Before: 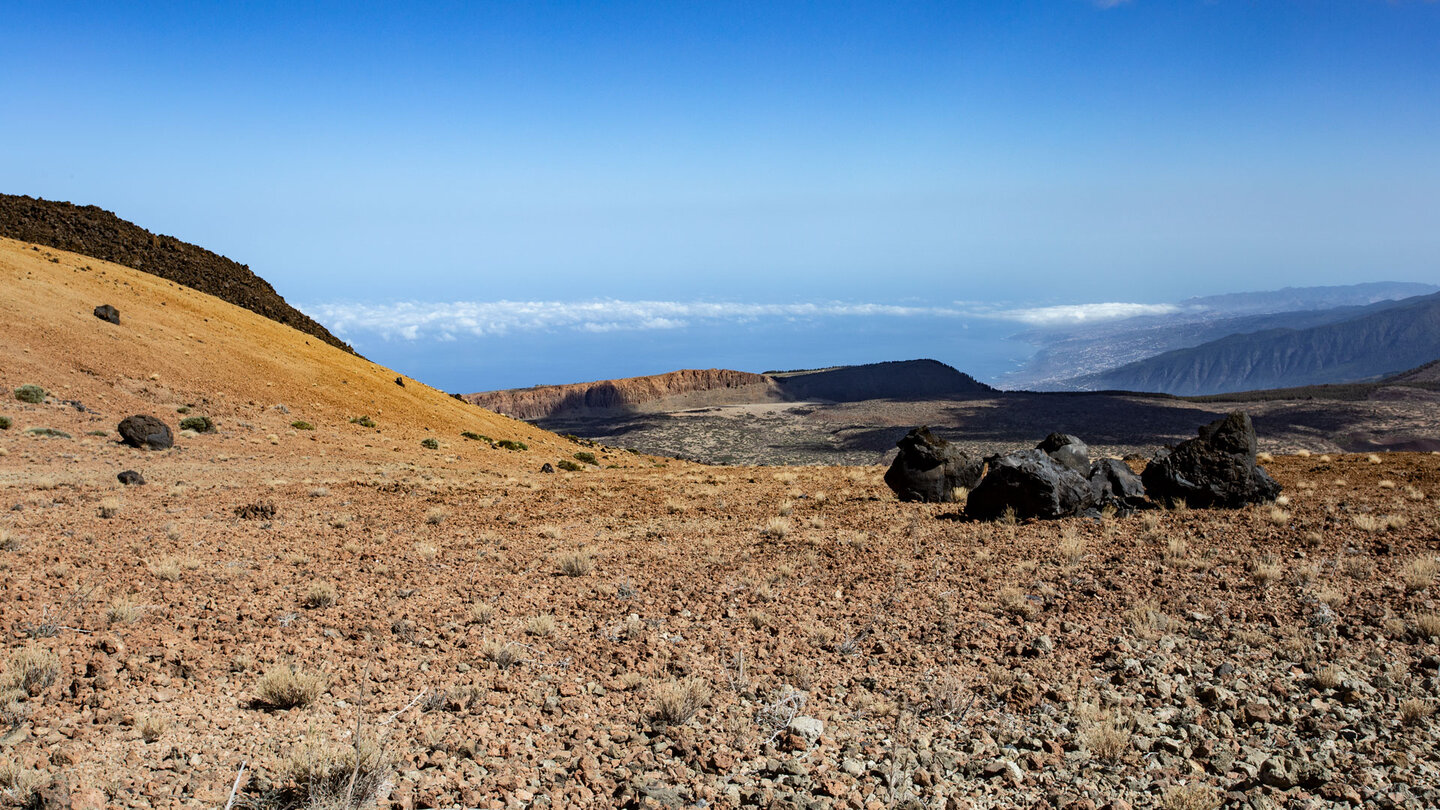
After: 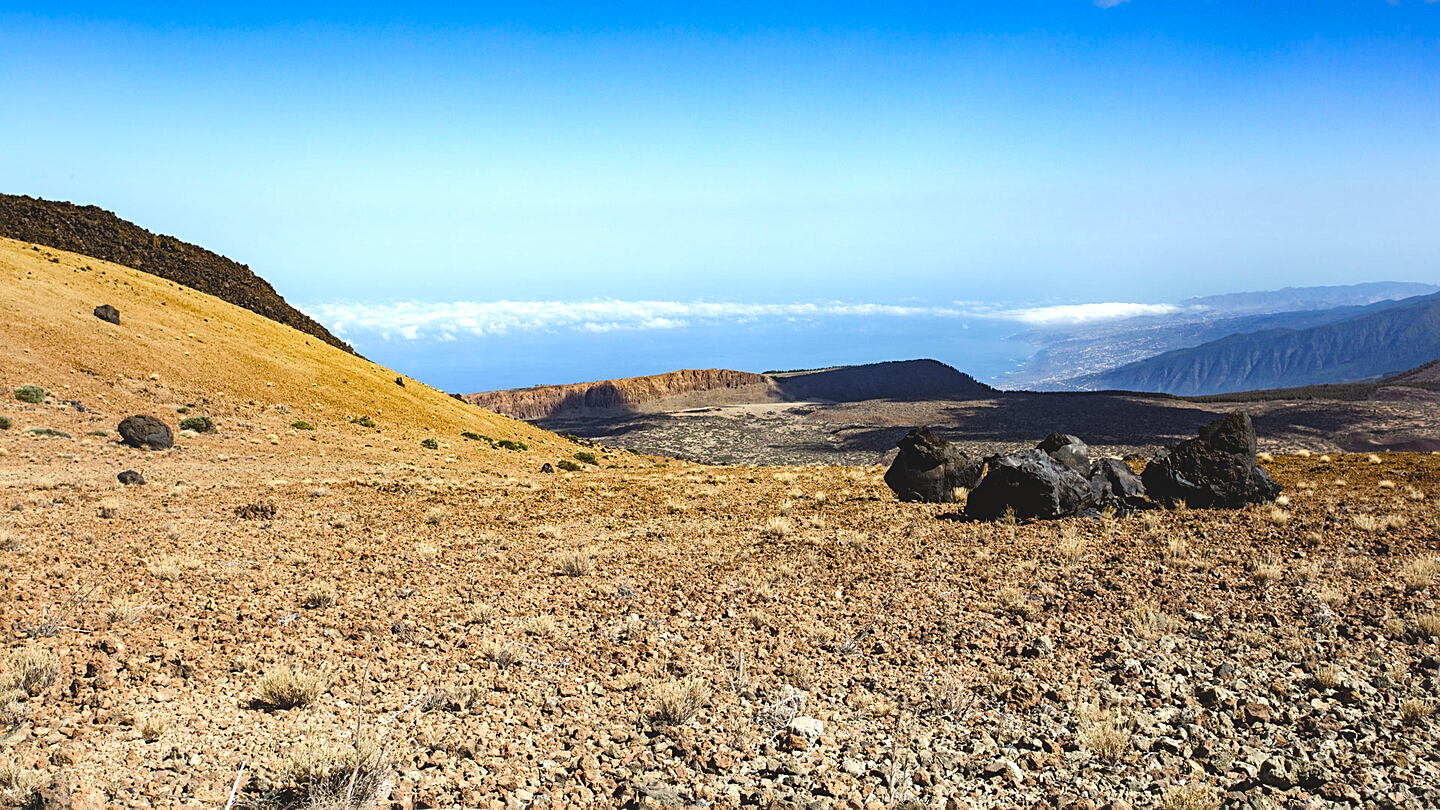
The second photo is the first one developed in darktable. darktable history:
tone equalizer: -8 EV -0.754 EV, -7 EV -0.707 EV, -6 EV -0.574 EV, -5 EV -0.402 EV, -3 EV 0.404 EV, -2 EV 0.6 EV, -1 EV 0.679 EV, +0 EV 0.73 EV, mask exposure compensation -0.506 EV
color zones: curves: ch1 [(0.113, 0.438) (0.75, 0.5)]; ch2 [(0.12, 0.526) (0.75, 0.5)]
sharpen: on, module defaults
color balance rgb: highlights gain › chroma 2.027%, highlights gain › hue 73.01°, perceptual saturation grading › global saturation 24.117%, perceptual saturation grading › highlights -24.658%, perceptual saturation grading › mid-tones 24.367%, perceptual saturation grading › shadows 39.455%, global vibrance 14.686%
exposure: black level correction -0.015, exposure -0.138 EV, compensate highlight preservation false
